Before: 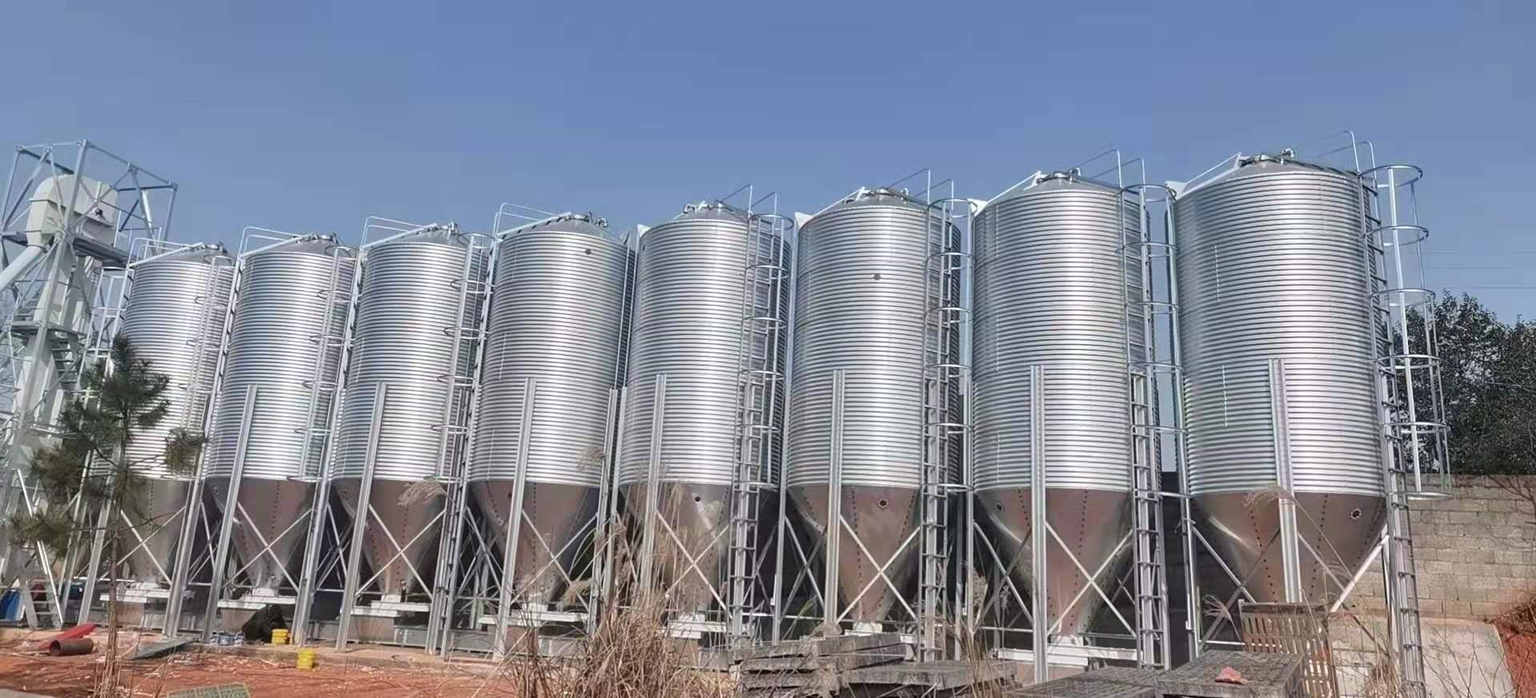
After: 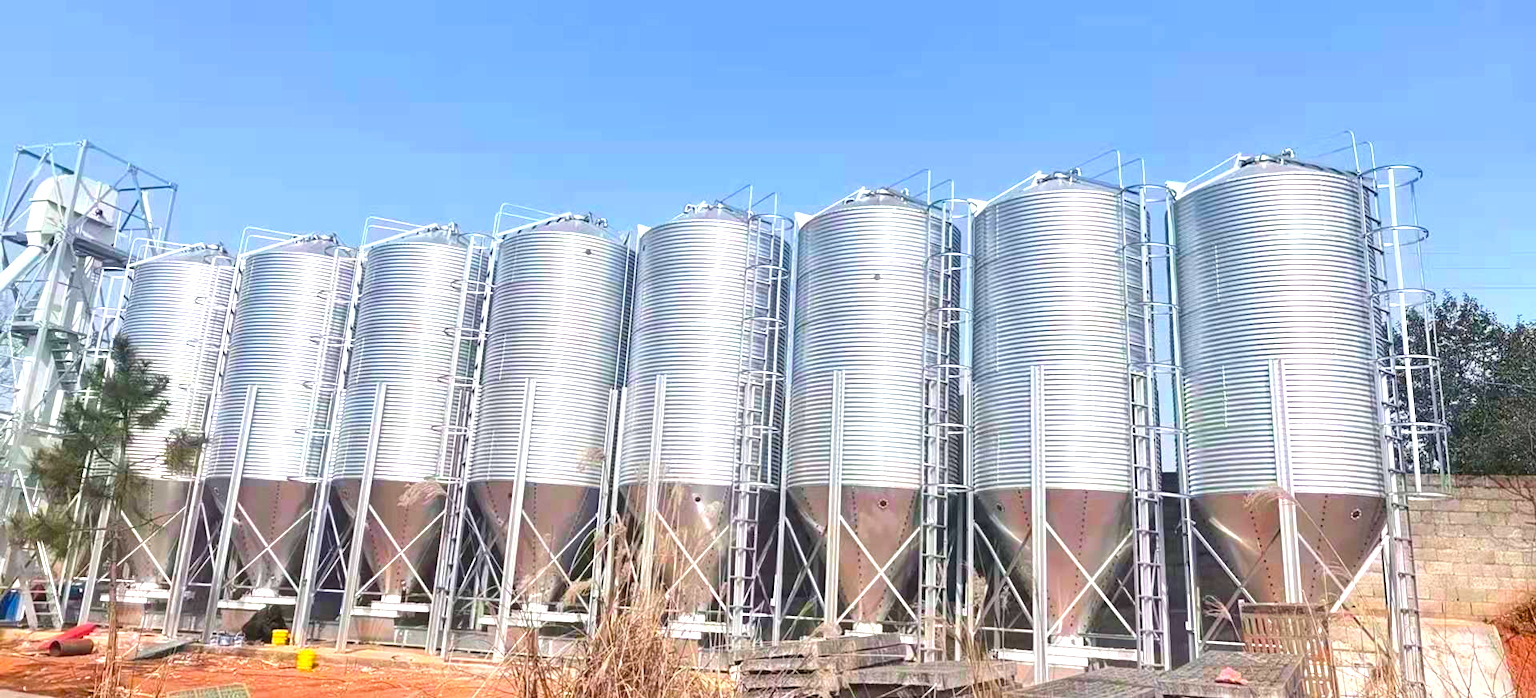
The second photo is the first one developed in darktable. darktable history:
color balance rgb: perceptual saturation grading › global saturation 30.087%, global vibrance 29.186%
exposure: black level correction 0, exposure 1 EV, compensate exposure bias true, compensate highlight preservation false
